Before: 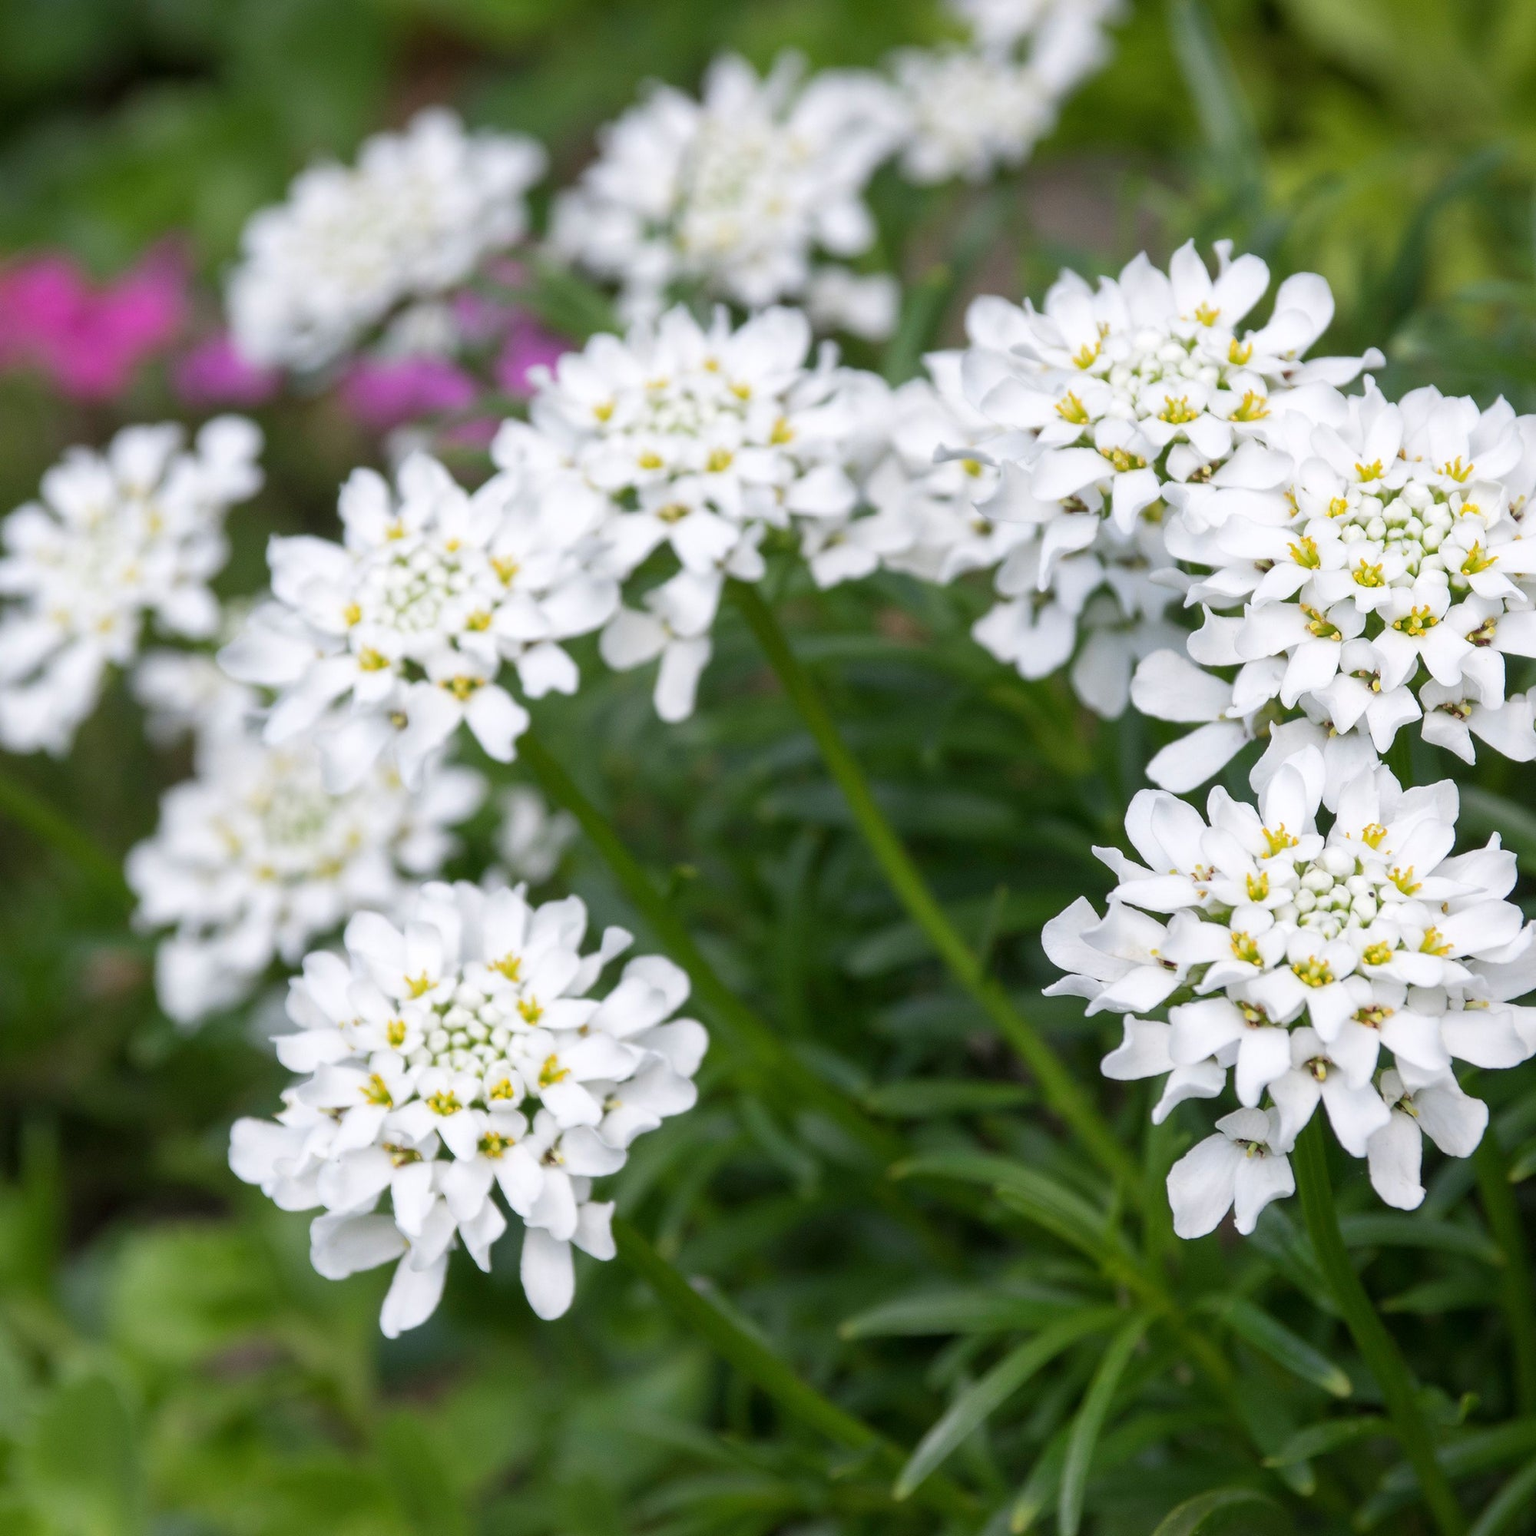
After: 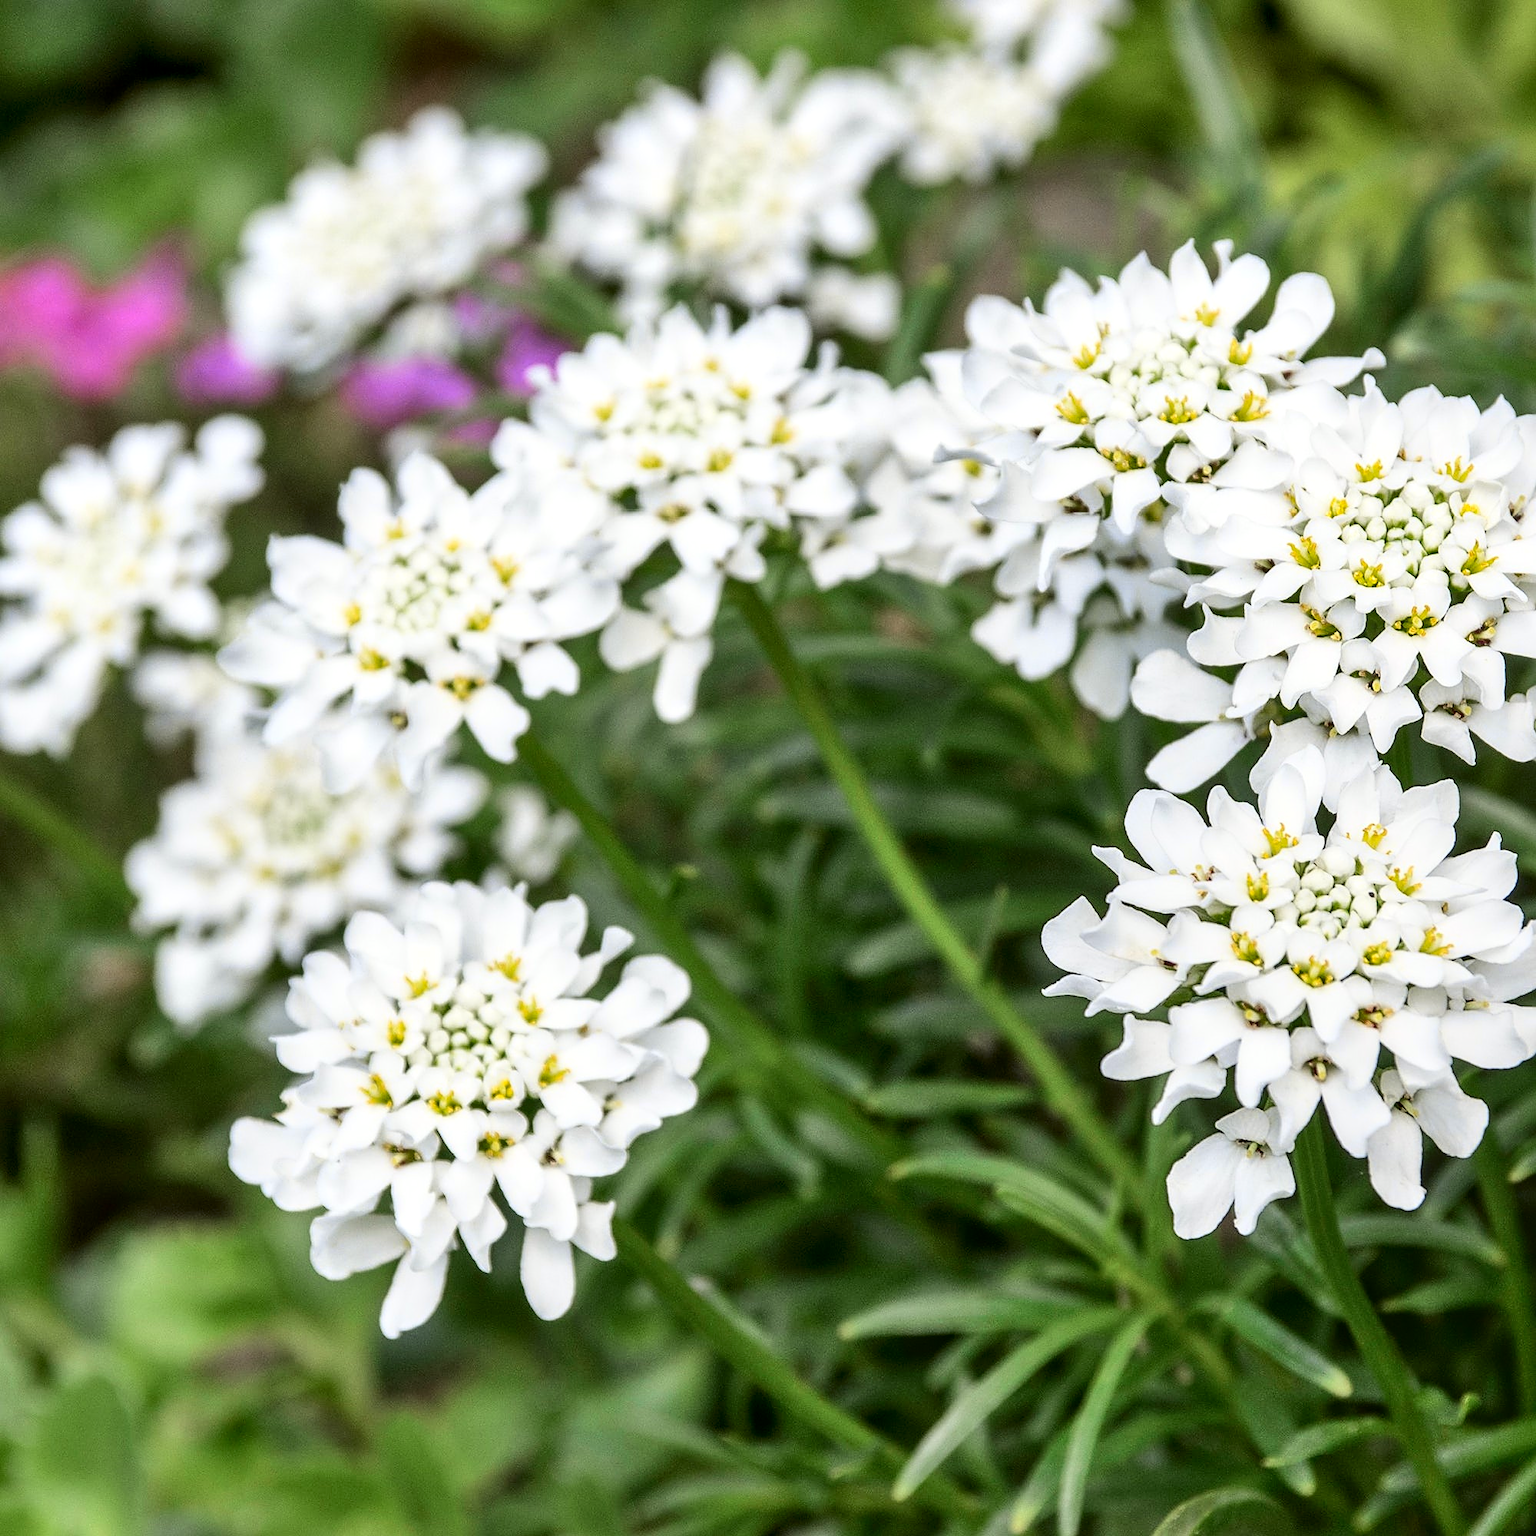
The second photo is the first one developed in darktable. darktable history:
sharpen: on, module defaults
shadows and highlights: shadows 49, highlights -41, soften with gaussian
local contrast: detail 130%
white balance: emerald 1
tone curve: curves: ch0 [(0, 0.023) (0.087, 0.065) (0.184, 0.168) (0.45, 0.54) (0.57, 0.683) (0.722, 0.825) (0.877, 0.948) (1, 1)]; ch1 [(0, 0) (0.388, 0.369) (0.447, 0.447) (0.505, 0.5) (0.534, 0.528) (0.573, 0.583) (0.663, 0.68) (1, 1)]; ch2 [(0, 0) (0.314, 0.223) (0.427, 0.405) (0.492, 0.505) (0.531, 0.55) (0.589, 0.599) (1, 1)], color space Lab, independent channels, preserve colors none
